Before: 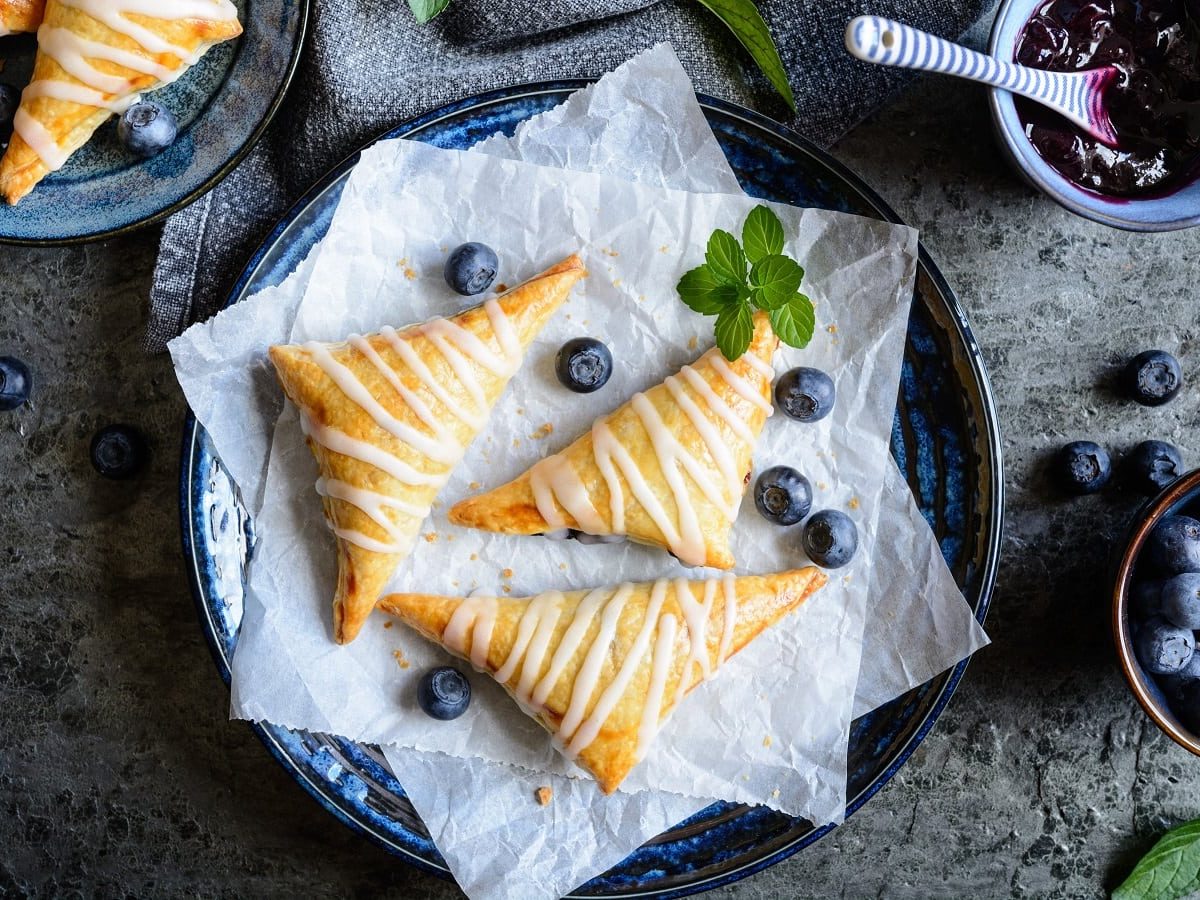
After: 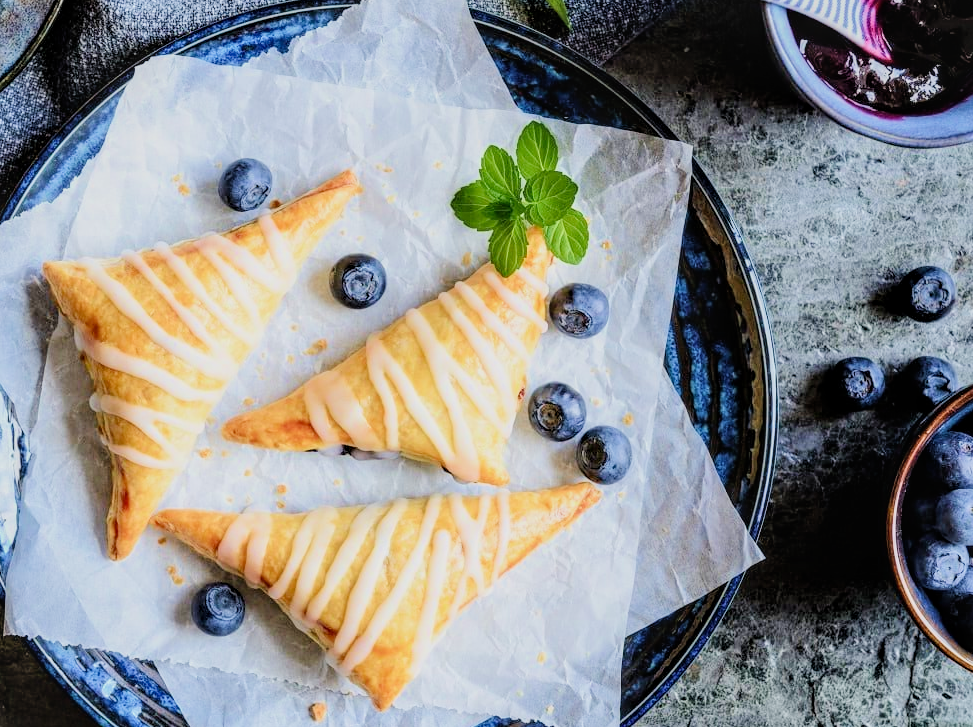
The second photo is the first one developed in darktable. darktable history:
filmic rgb: middle gray luminance 29.99%, black relative exposure -8.91 EV, white relative exposure 7 EV, threshold 5.99 EV, target black luminance 0%, hardness 2.93, latitude 1.45%, contrast 0.962, highlights saturation mix 3.72%, shadows ↔ highlights balance 12.73%, enable highlight reconstruction true
crop: left 18.85%, top 9.358%, right 0.001%, bottom 9.754%
local contrast: on, module defaults
exposure: black level correction 0, exposure 1.103 EV, compensate highlight preservation false
velvia: strength 39.86%
